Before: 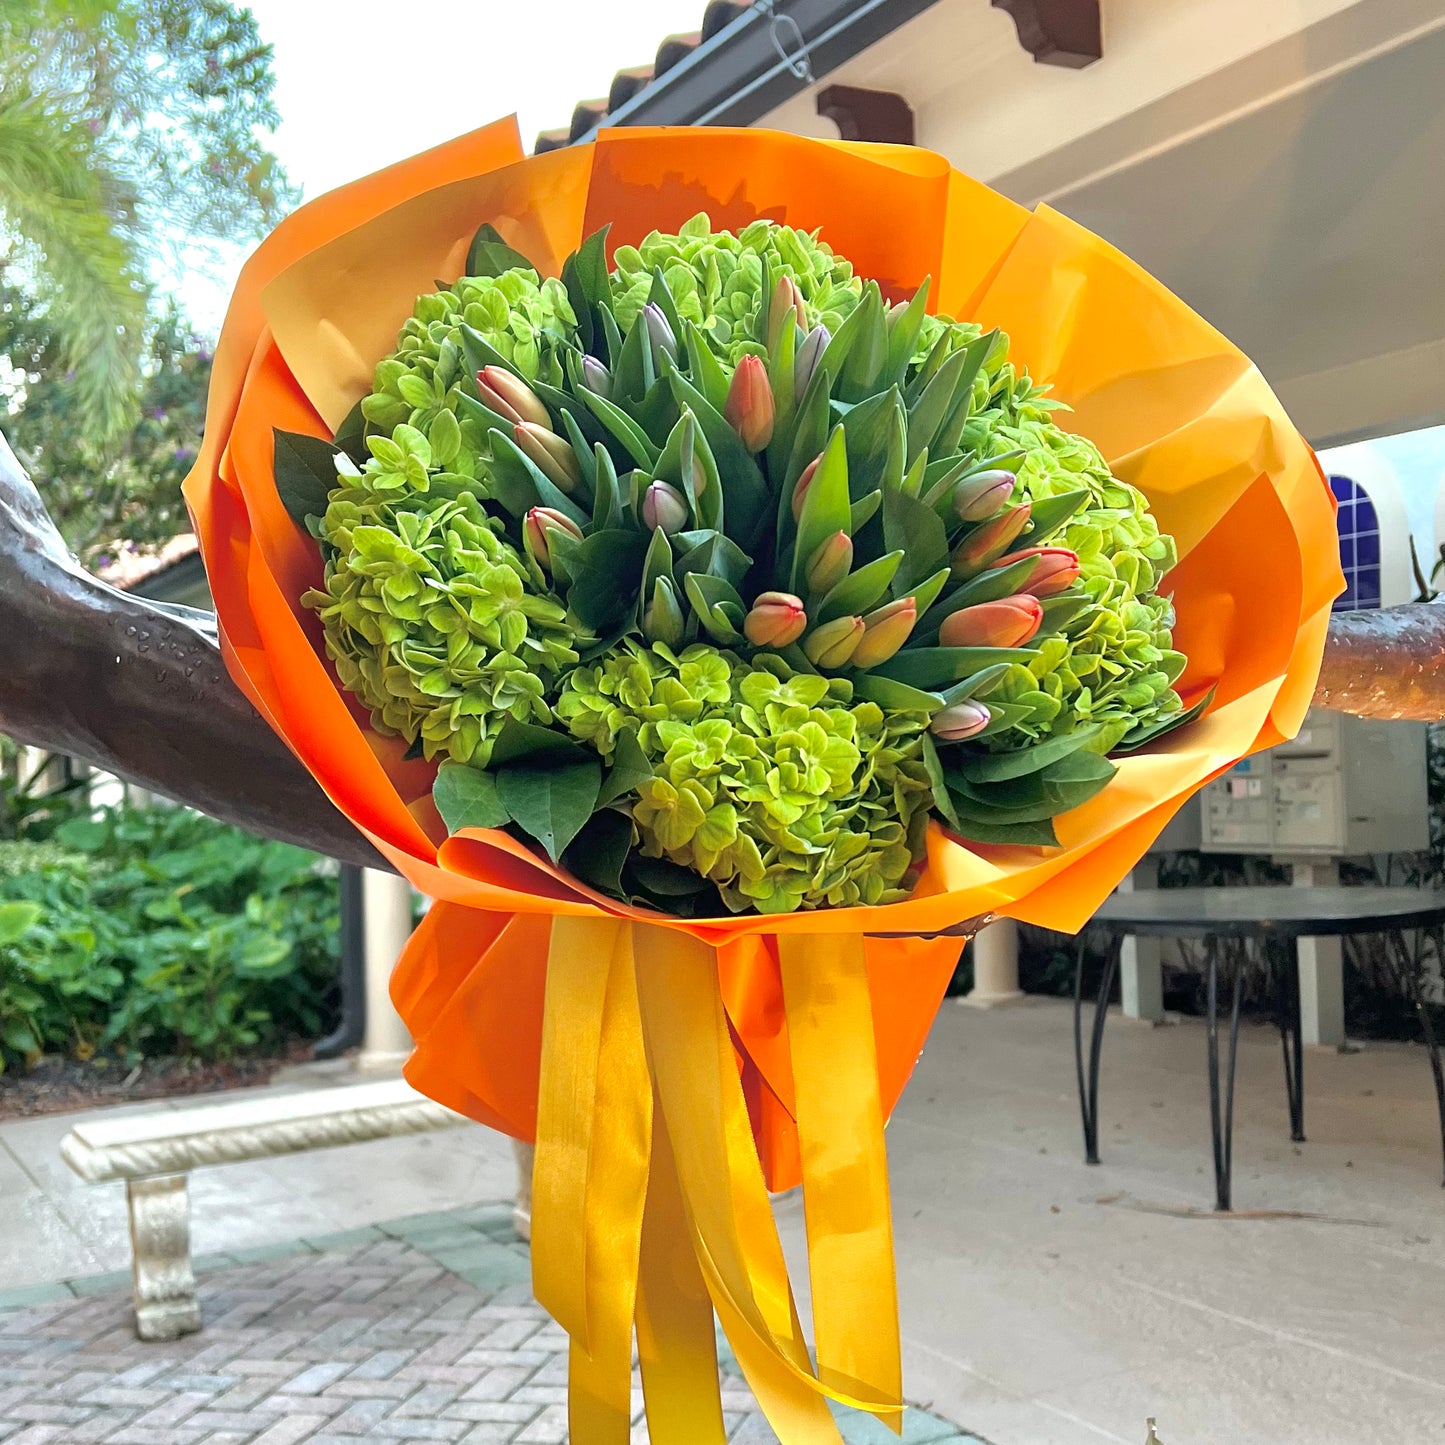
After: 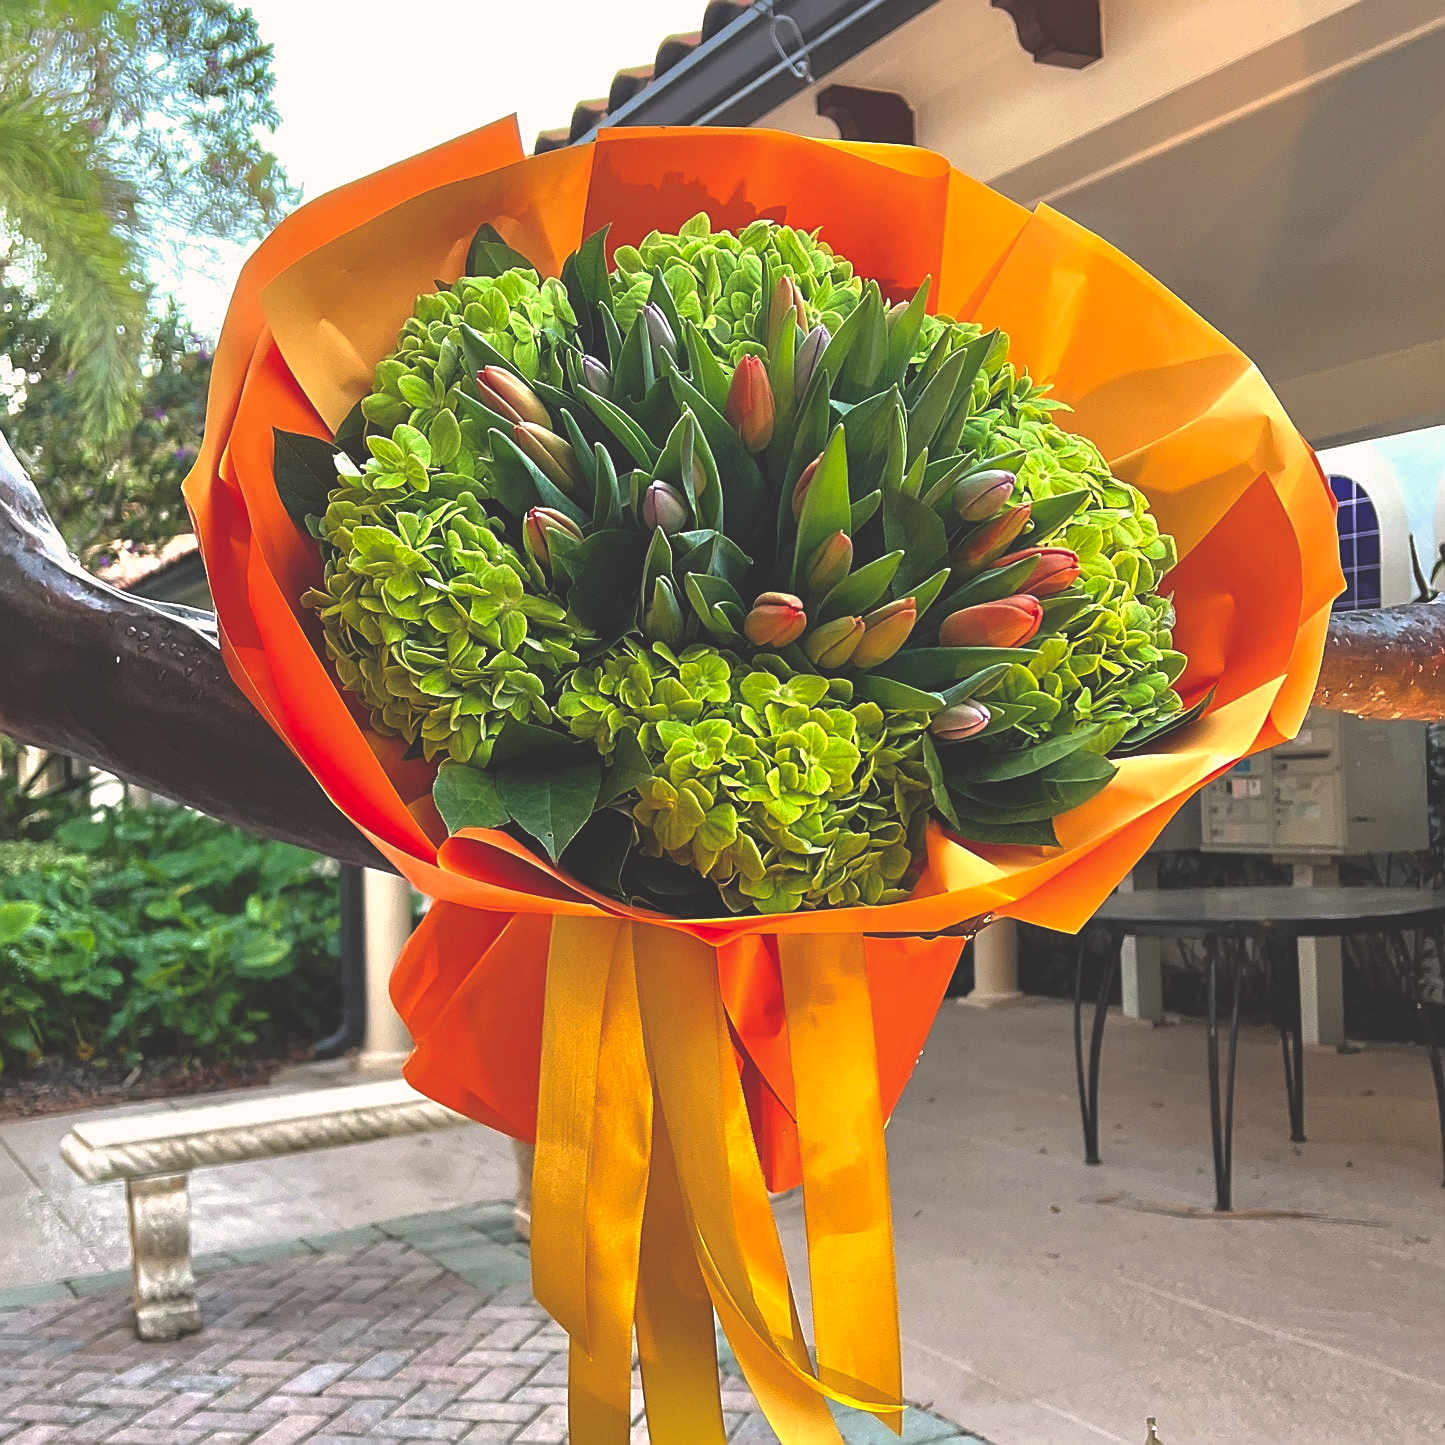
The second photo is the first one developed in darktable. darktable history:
white balance: emerald 1
color correction: highlights a* 7.34, highlights b* 4.37
rgb curve: curves: ch0 [(0, 0.186) (0.314, 0.284) (0.775, 0.708) (1, 1)], compensate middle gray true, preserve colors none
sharpen: amount 0.55
